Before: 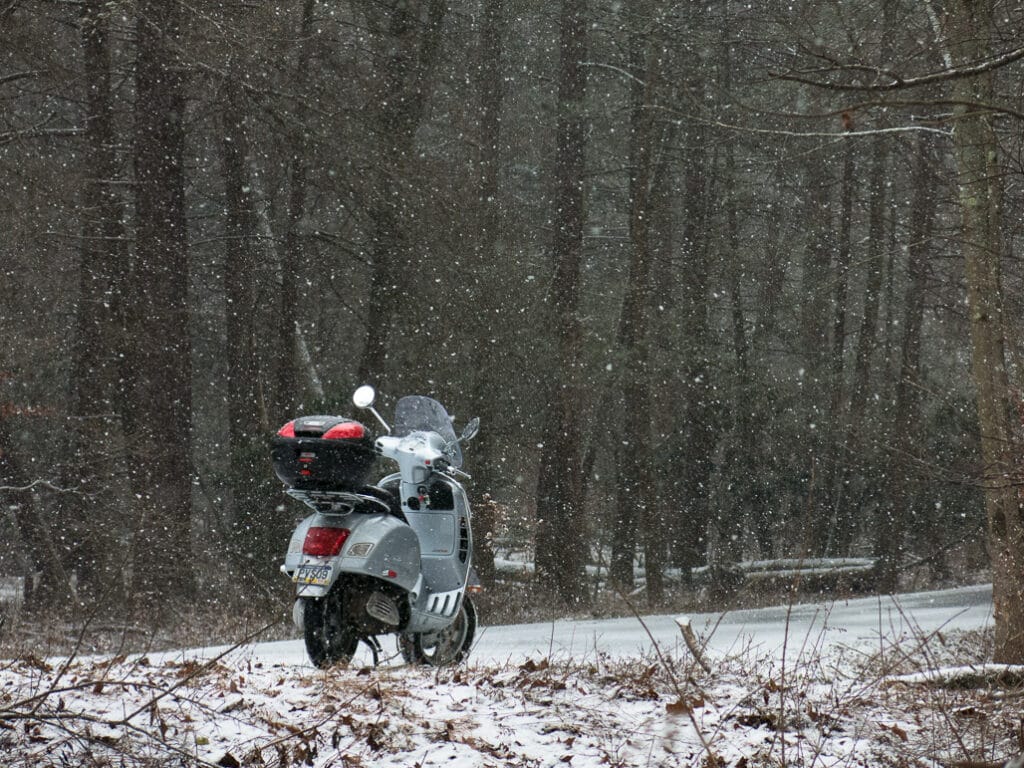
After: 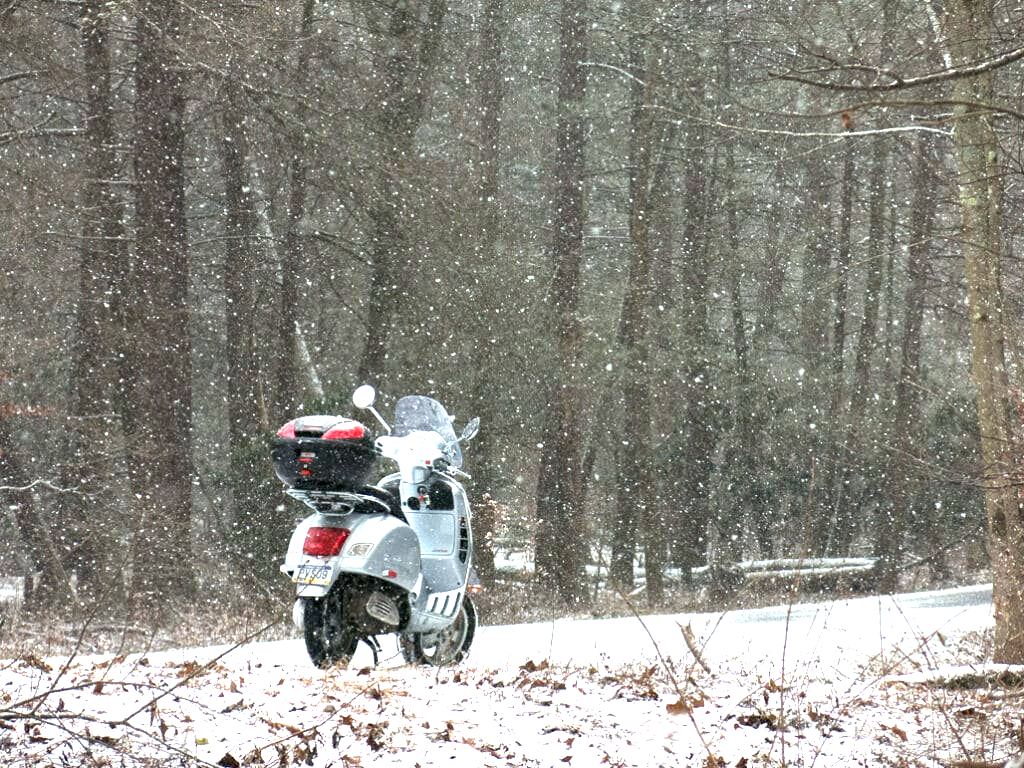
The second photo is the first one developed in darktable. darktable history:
exposure: black level correction 0.001, exposure 1.658 EV, compensate exposure bias true, compensate highlight preservation false
